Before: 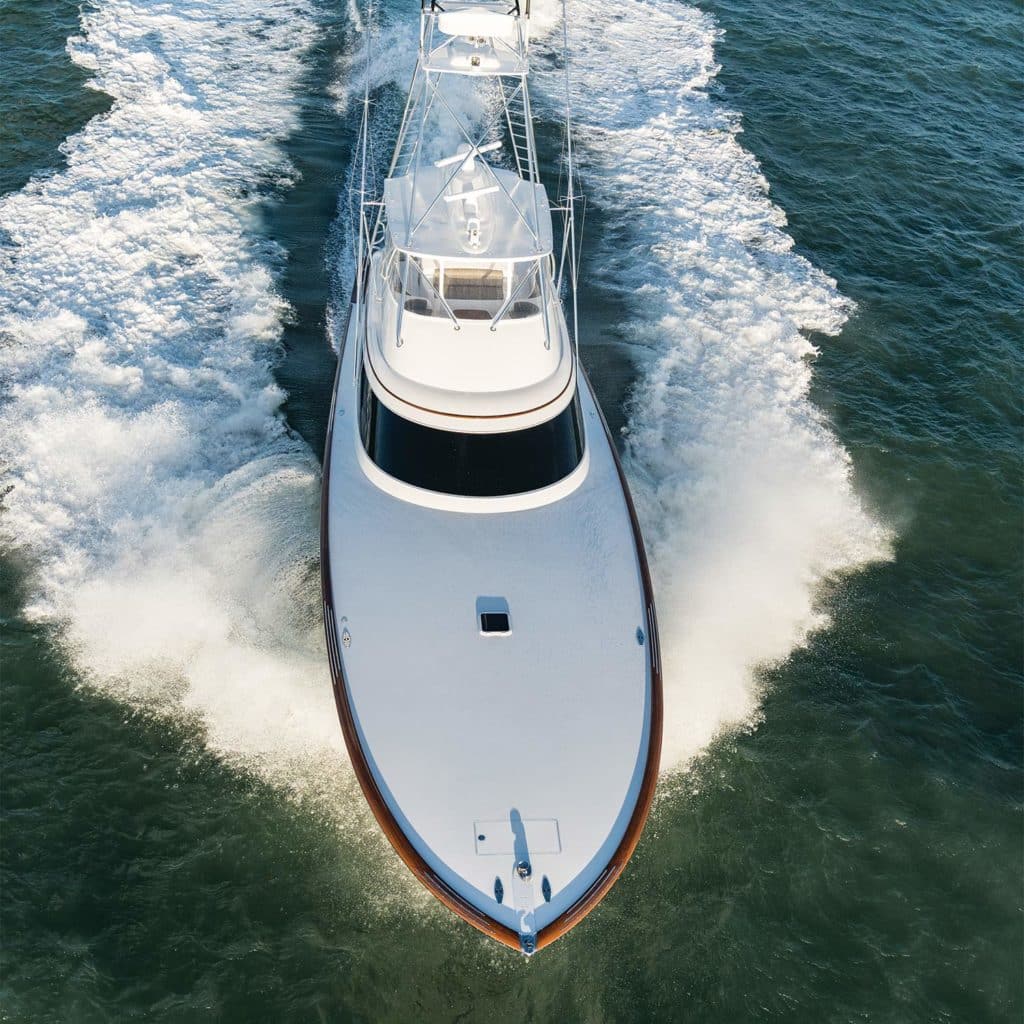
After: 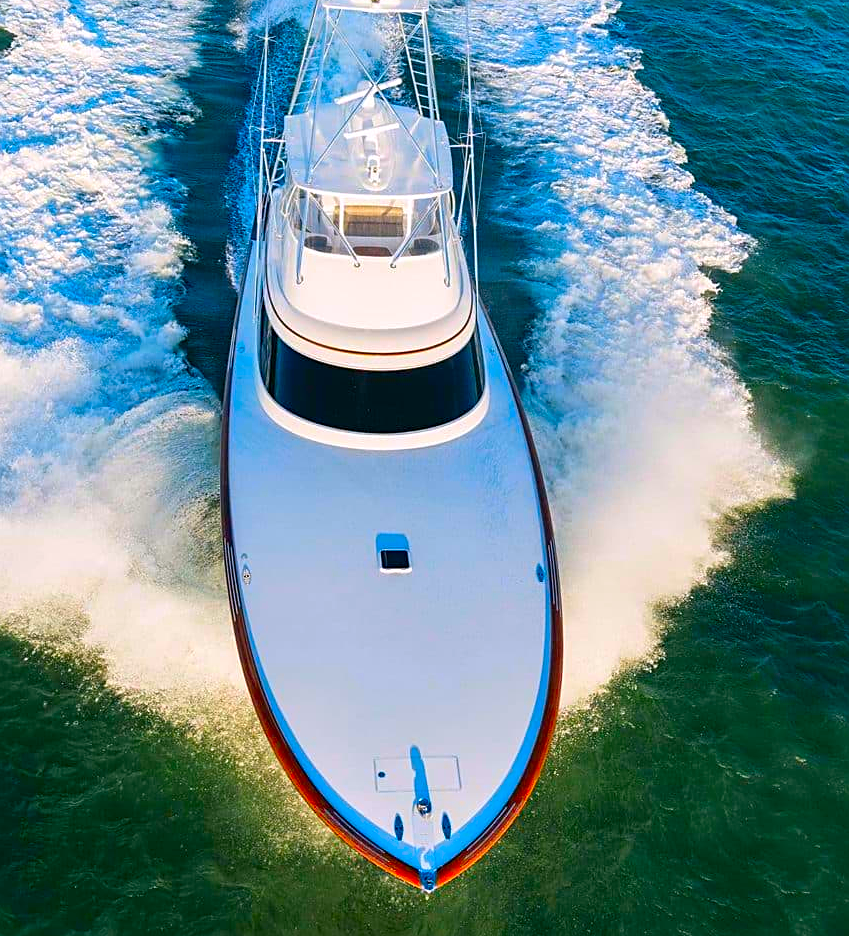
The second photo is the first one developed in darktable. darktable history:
crop: left 9.773%, top 6.204%, right 7.26%, bottom 2.363%
color correction: highlights a* 1.63, highlights b* -1.82, saturation 2.47
sharpen: on, module defaults
